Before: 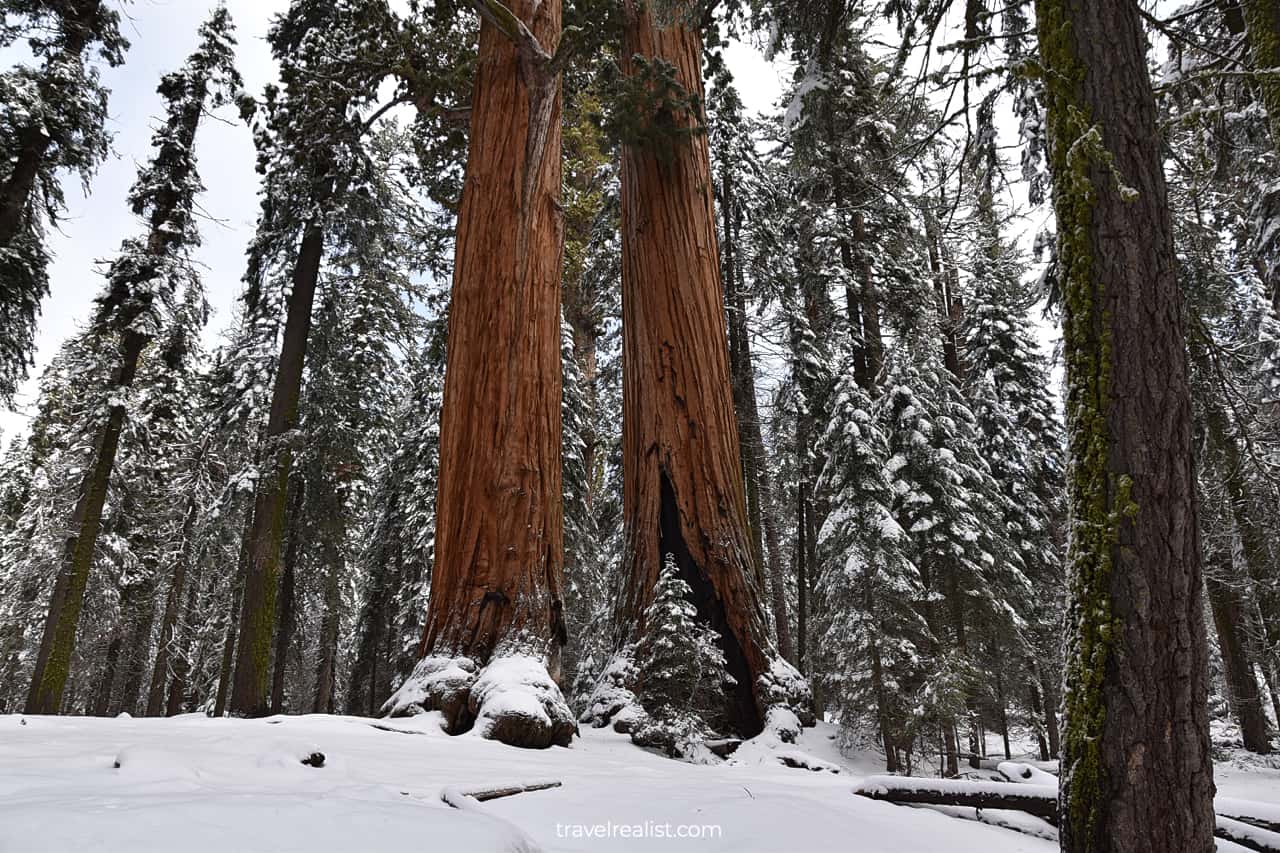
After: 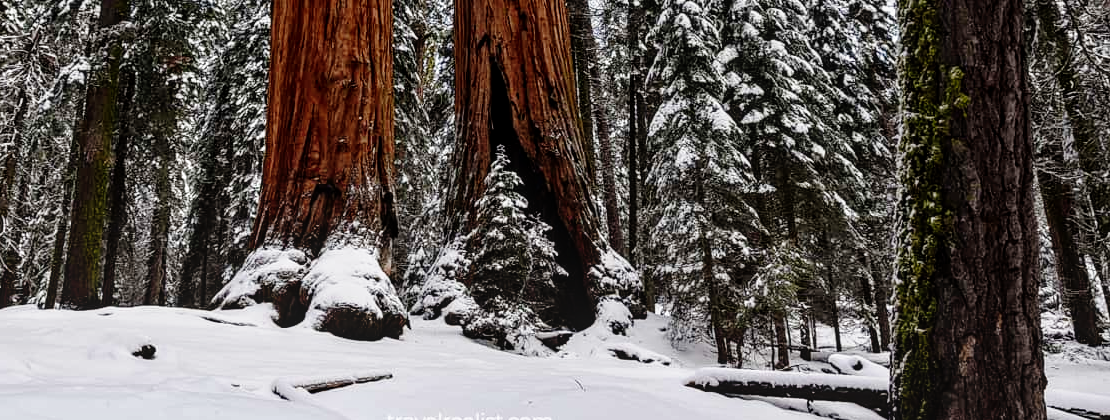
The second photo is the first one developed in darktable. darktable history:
tone curve: curves: ch0 [(0, 0) (0.003, 0) (0.011, 0.002) (0.025, 0.004) (0.044, 0.007) (0.069, 0.015) (0.1, 0.025) (0.136, 0.04) (0.177, 0.09) (0.224, 0.152) (0.277, 0.239) (0.335, 0.335) (0.399, 0.43) (0.468, 0.524) (0.543, 0.621) (0.623, 0.712) (0.709, 0.792) (0.801, 0.871) (0.898, 0.951) (1, 1)], preserve colors none
crop and rotate: left 13.28%, top 47.88%, bottom 2.808%
local contrast: on, module defaults
